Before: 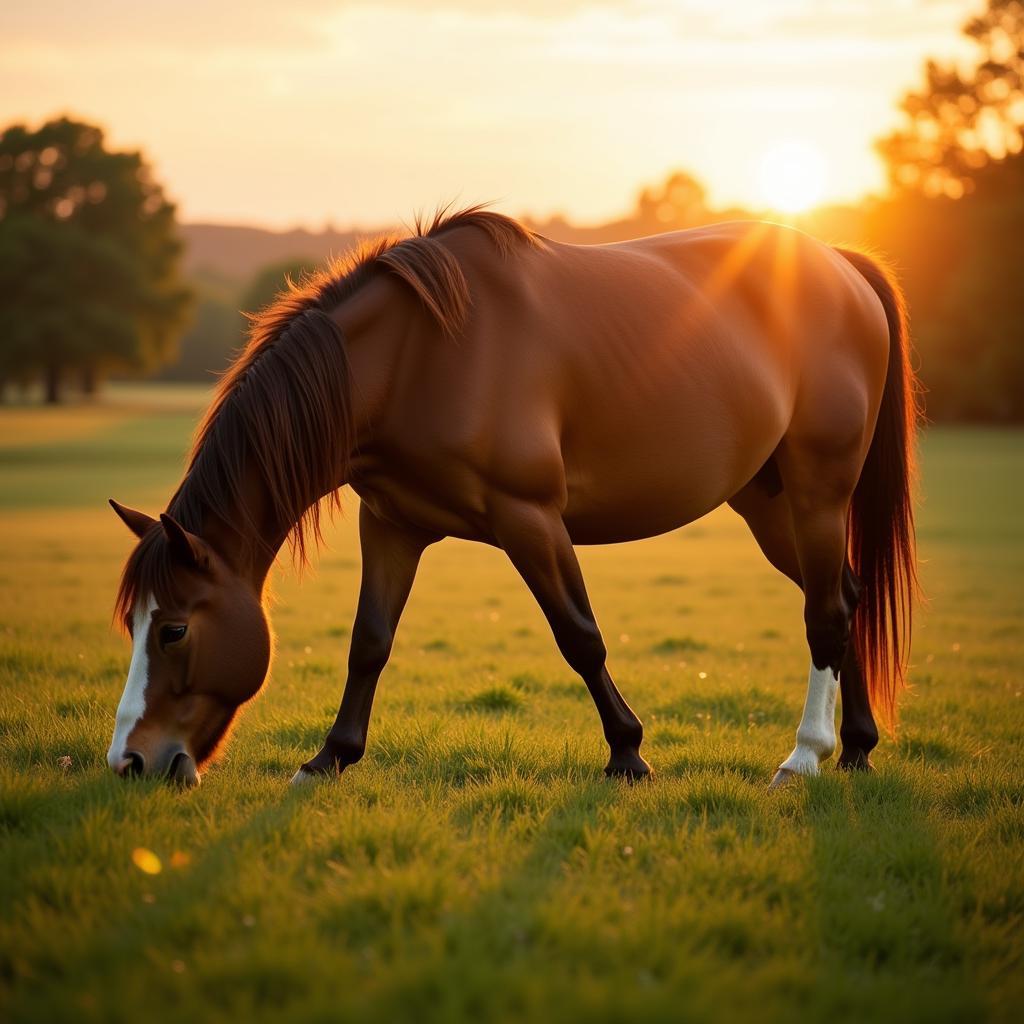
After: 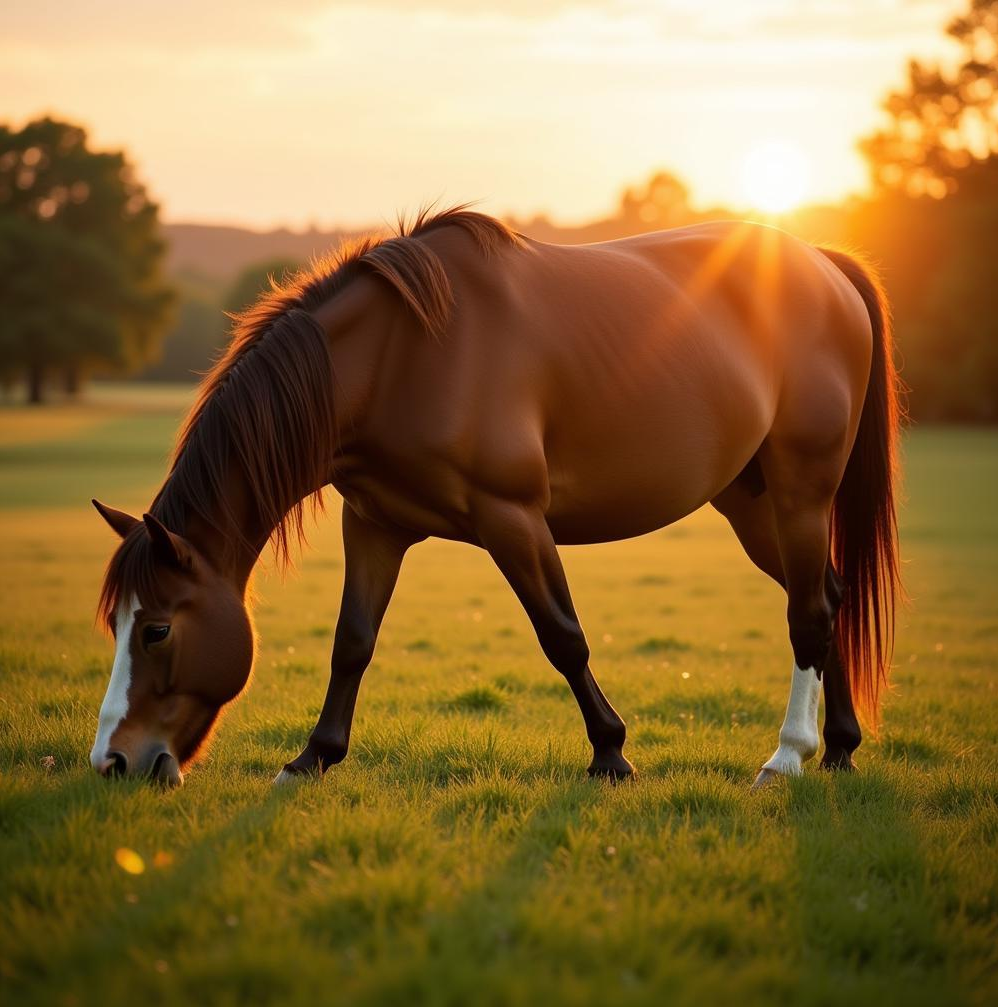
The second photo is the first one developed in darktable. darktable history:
crop and rotate: left 1.733%, right 0.718%, bottom 1.64%
